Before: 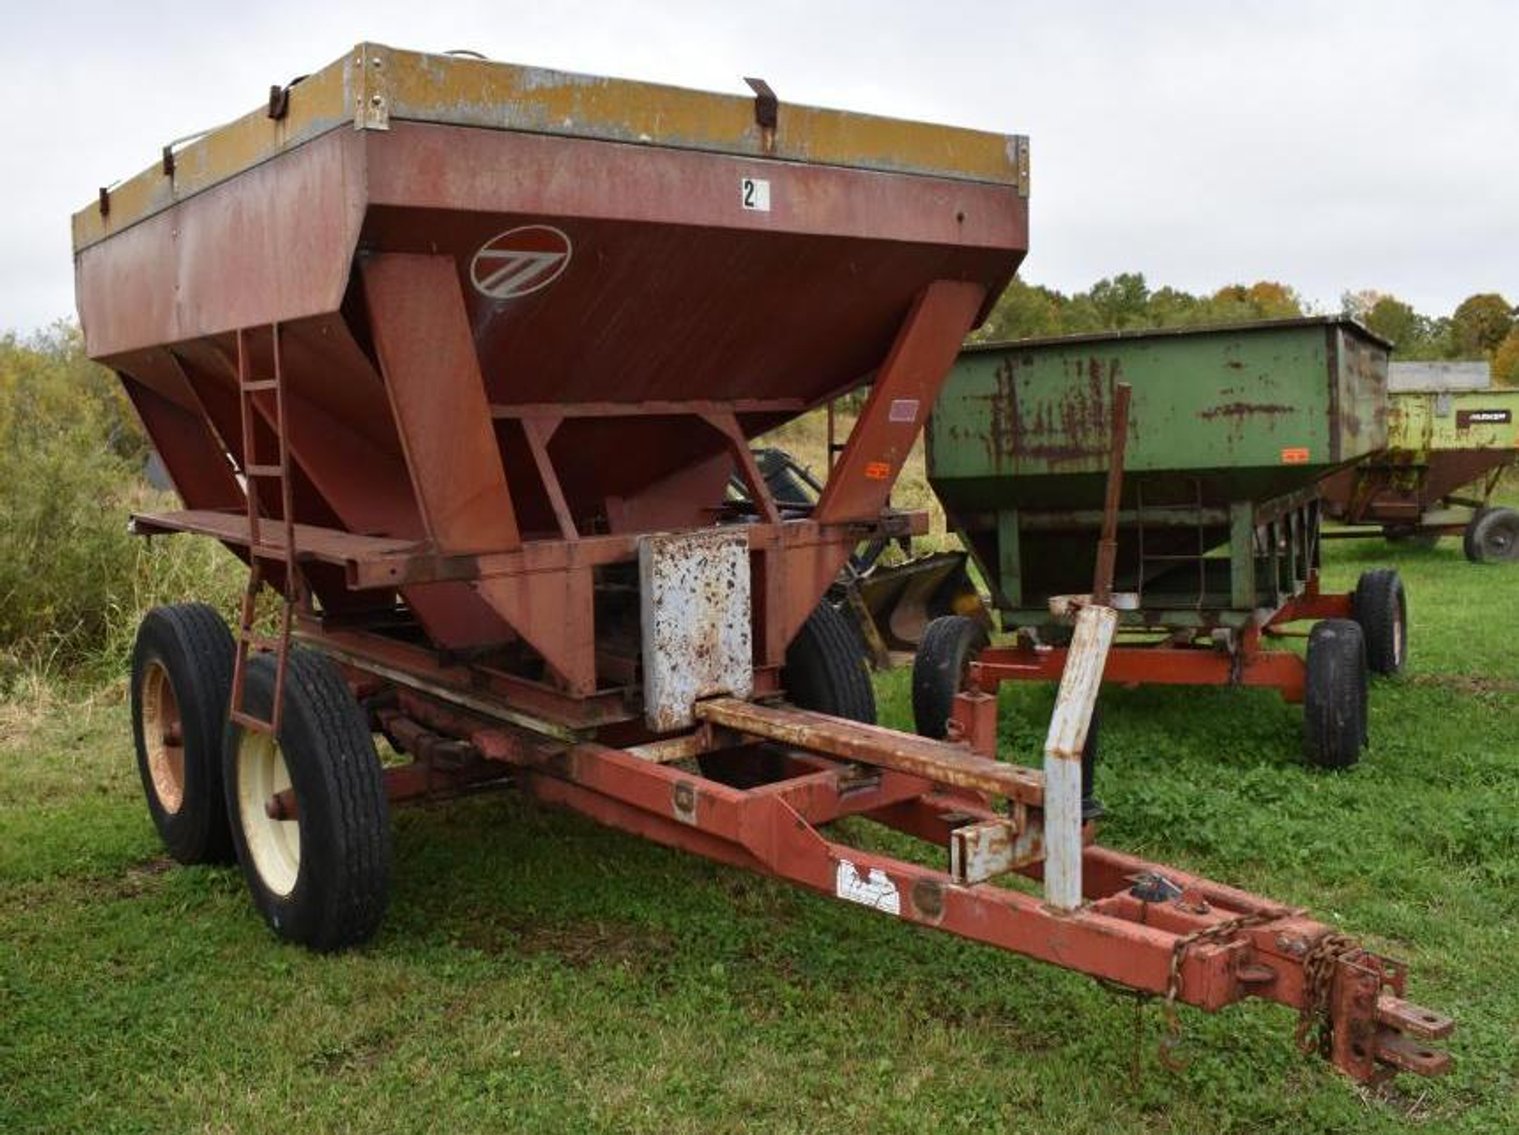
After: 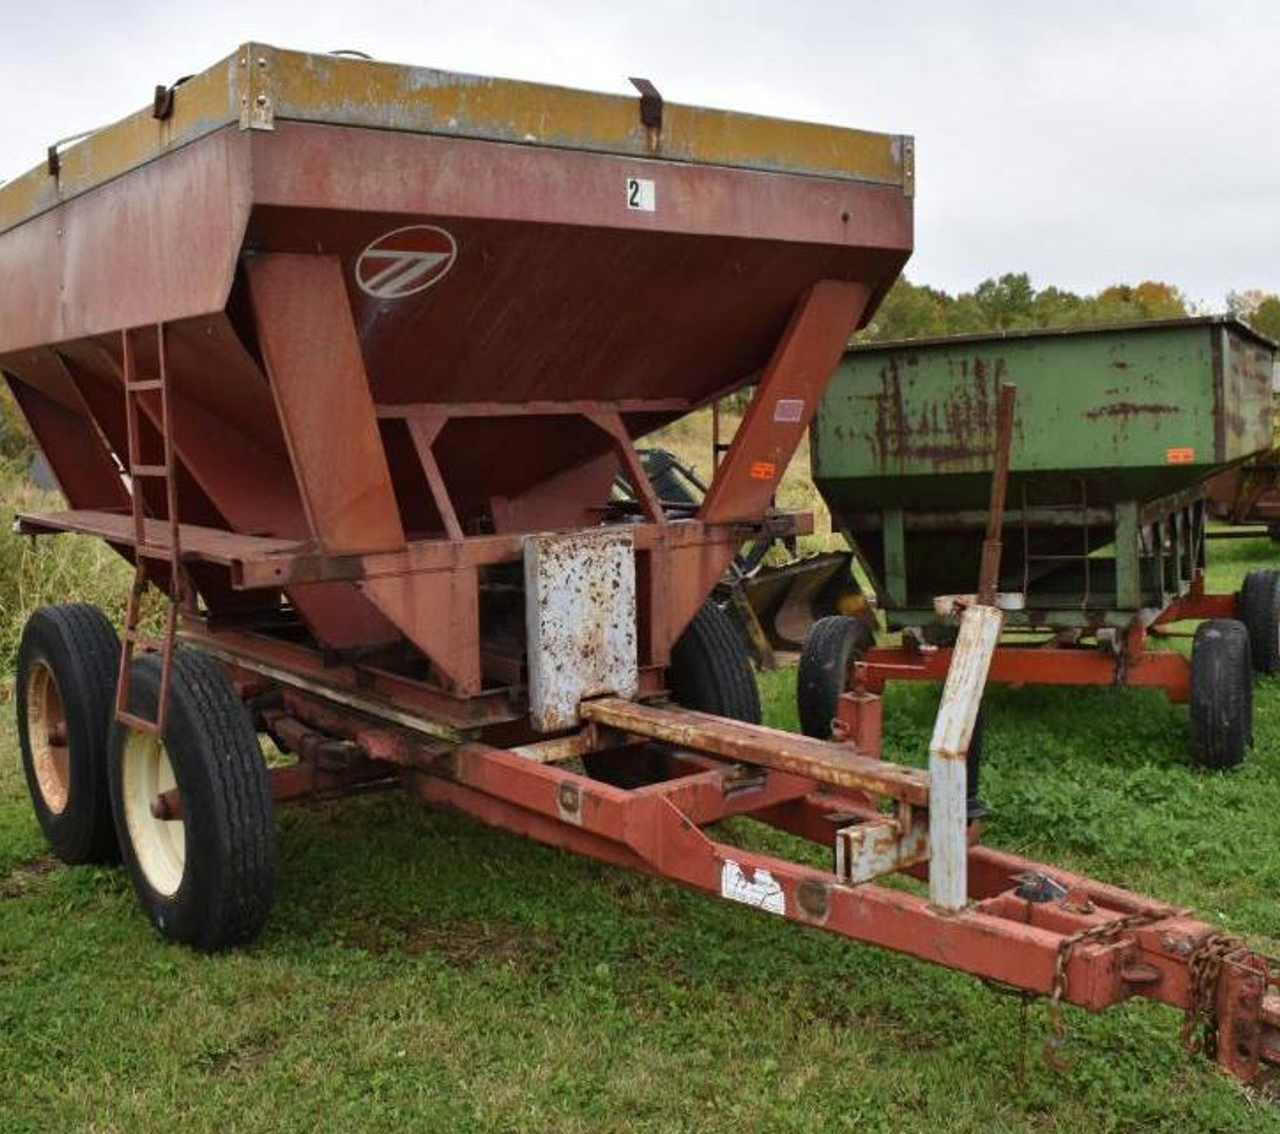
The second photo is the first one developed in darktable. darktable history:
crop: left 7.598%, right 7.873%
shadows and highlights: shadows 37.27, highlights -28.18, soften with gaussian
